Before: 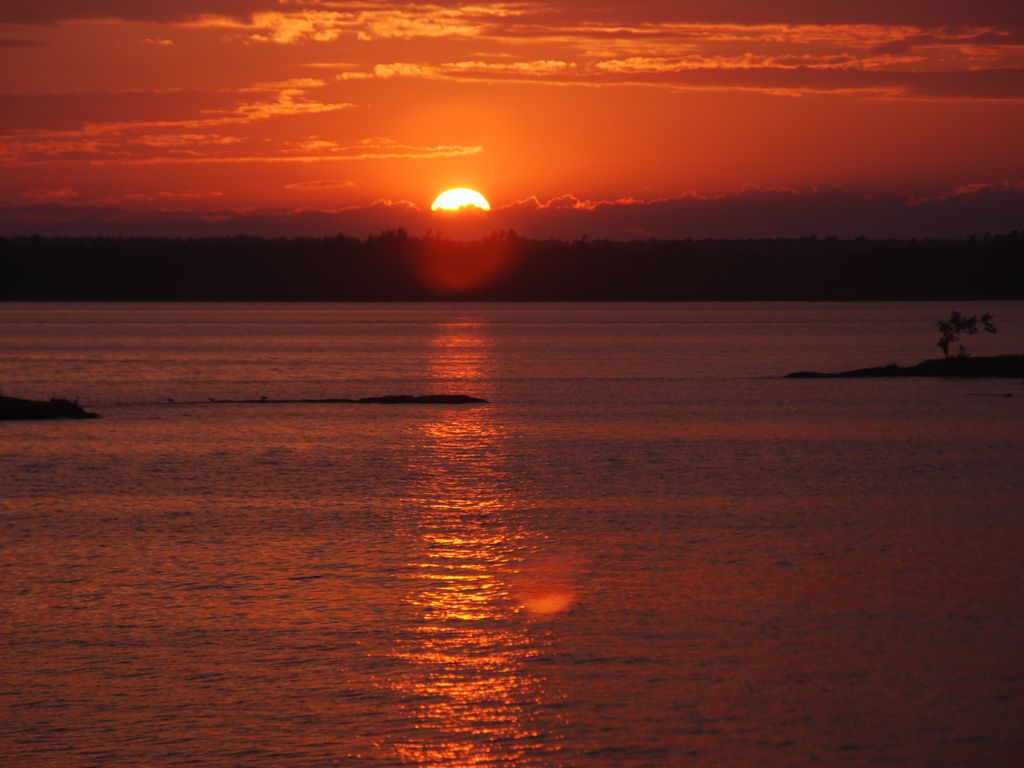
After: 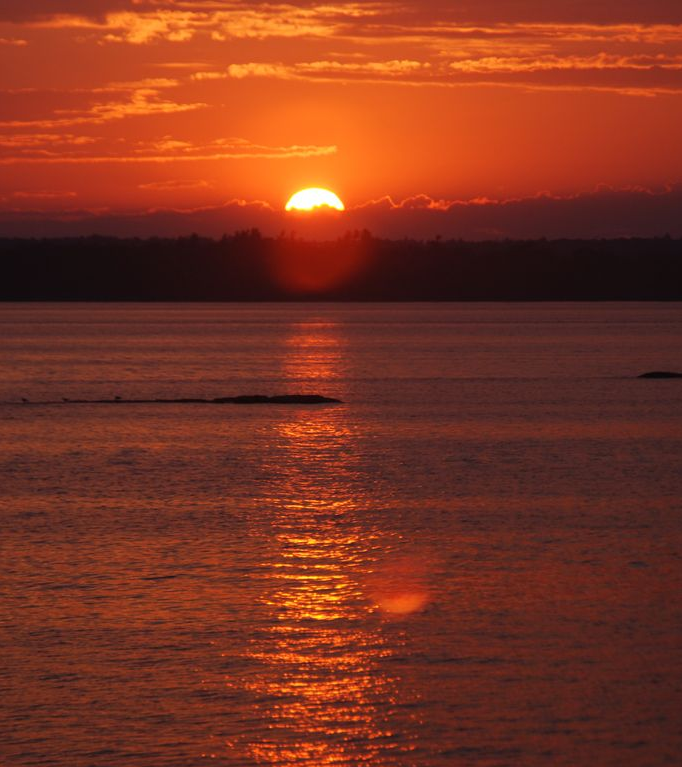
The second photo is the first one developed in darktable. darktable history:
crop and rotate: left 14.342%, right 18.98%
